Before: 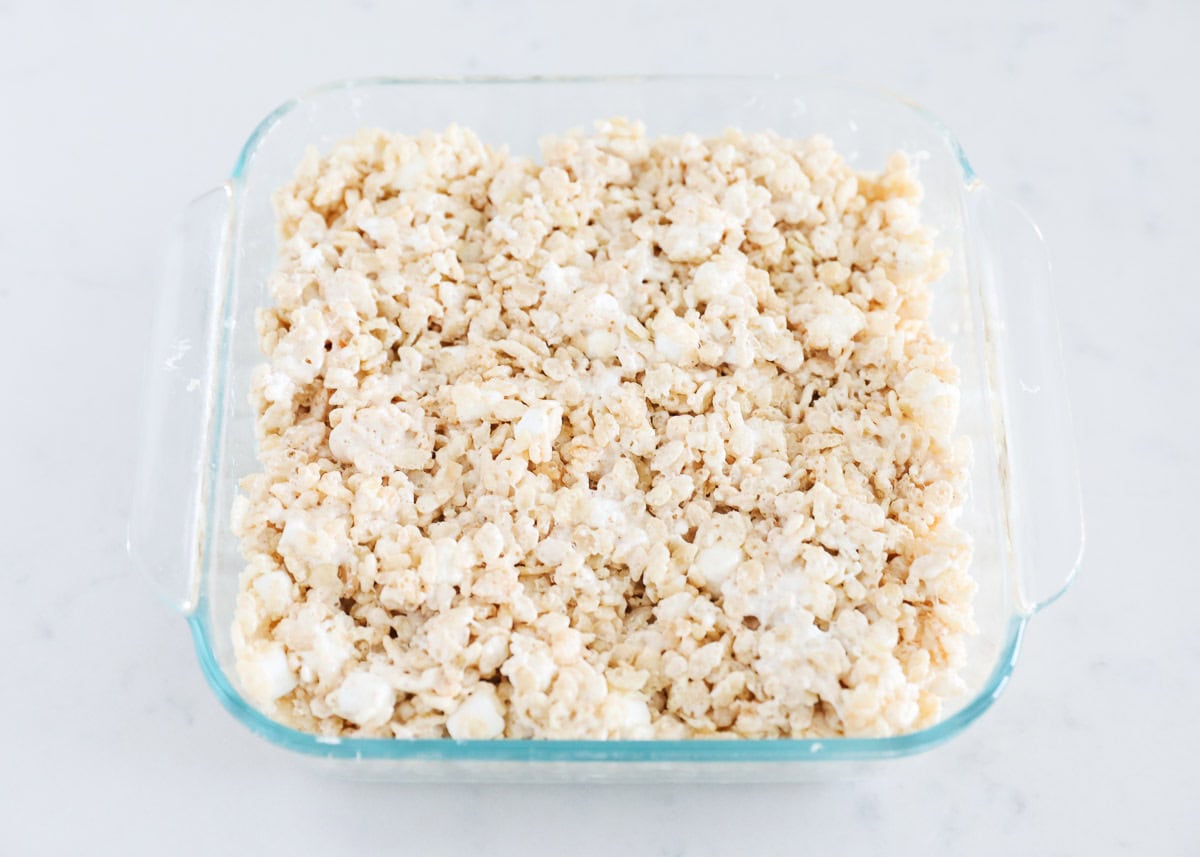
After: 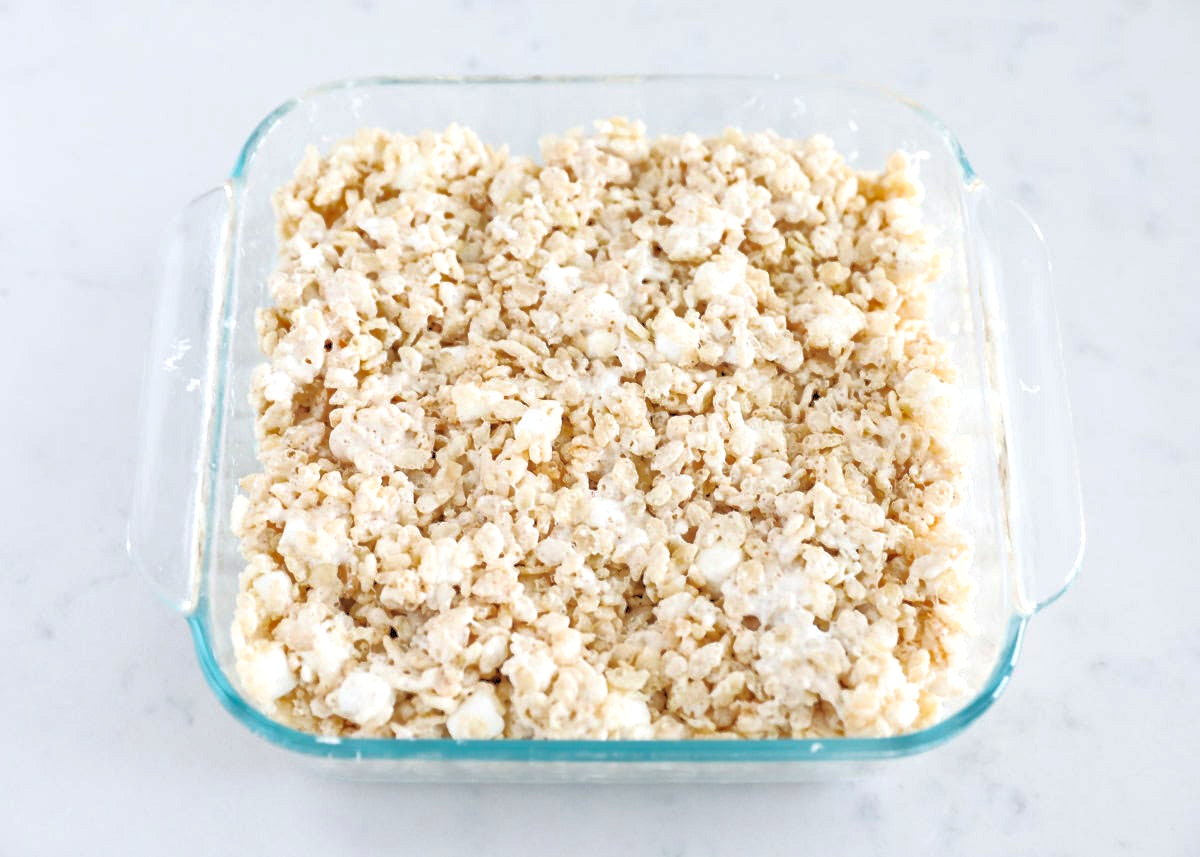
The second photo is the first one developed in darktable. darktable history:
shadows and highlights: on, module defaults
rgb levels: levels [[0.013, 0.434, 0.89], [0, 0.5, 1], [0, 0.5, 1]]
